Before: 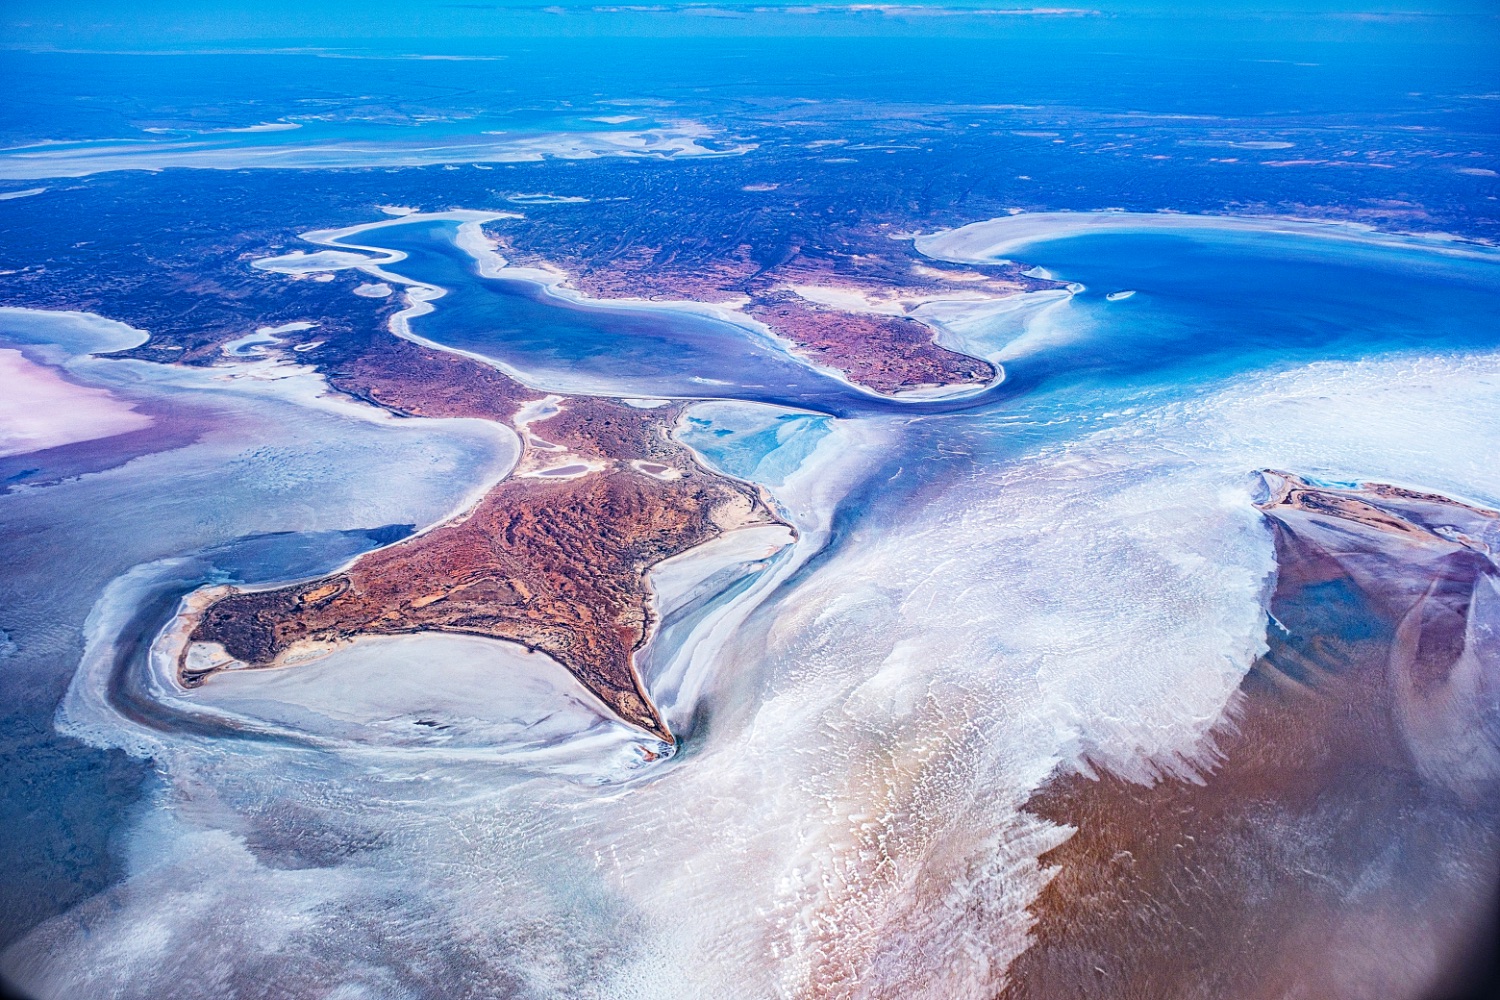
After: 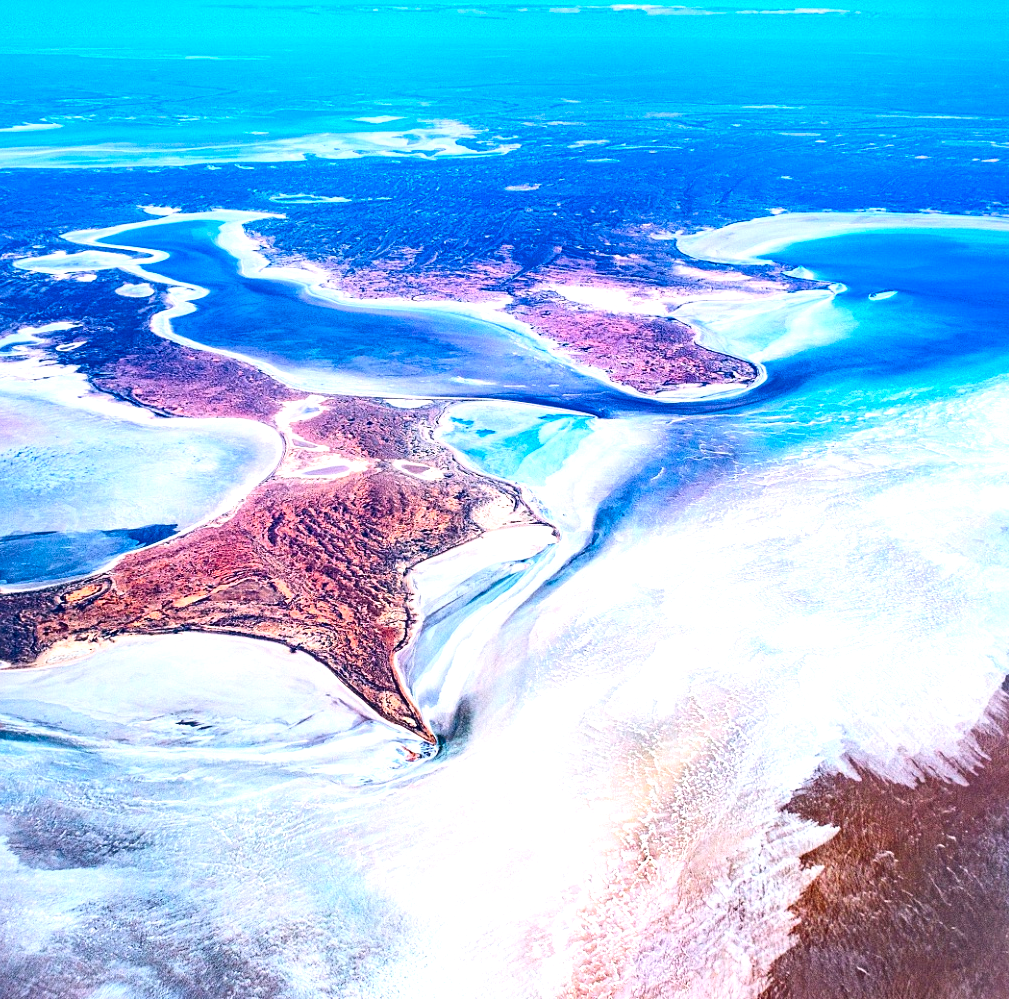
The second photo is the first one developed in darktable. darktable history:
crop and rotate: left 15.894%, right 16.838%
contrast brightness saturation: contrast 0.204, brightness -0.102, saturation 0.097
exposure: black level correction 0, exposure 0.695 EV, compensate highlight preservation false
